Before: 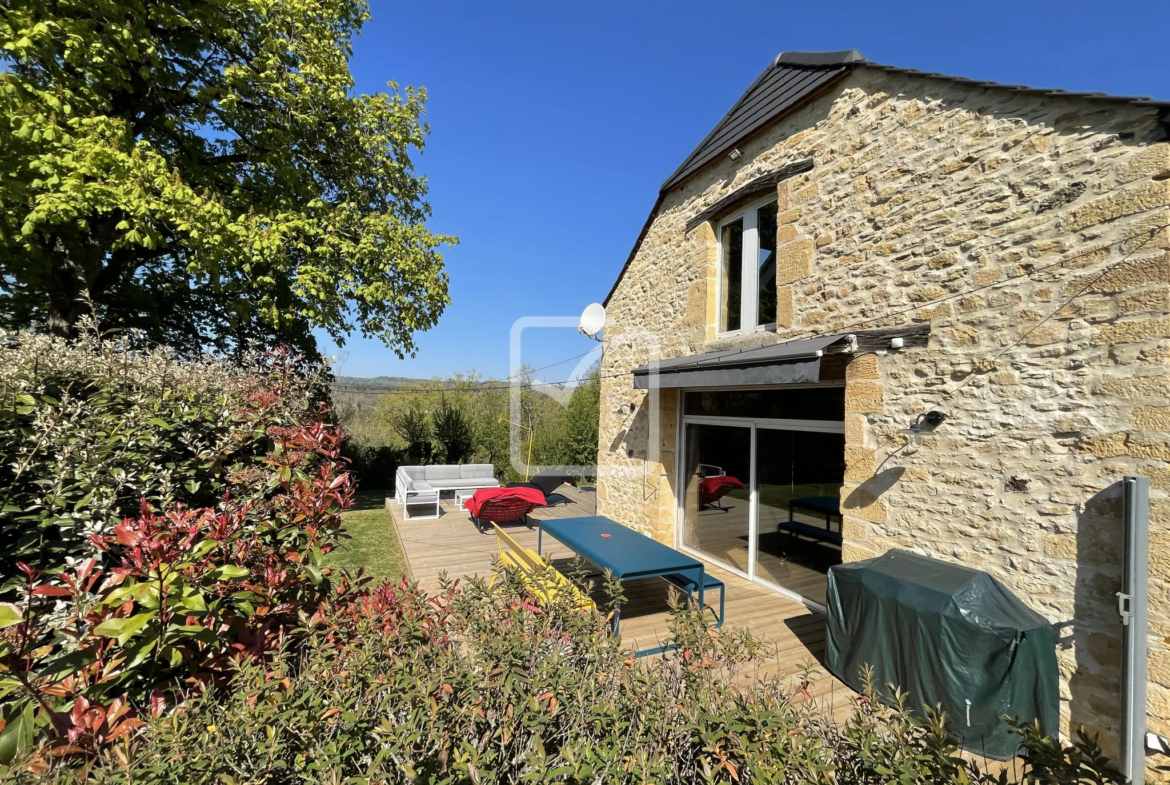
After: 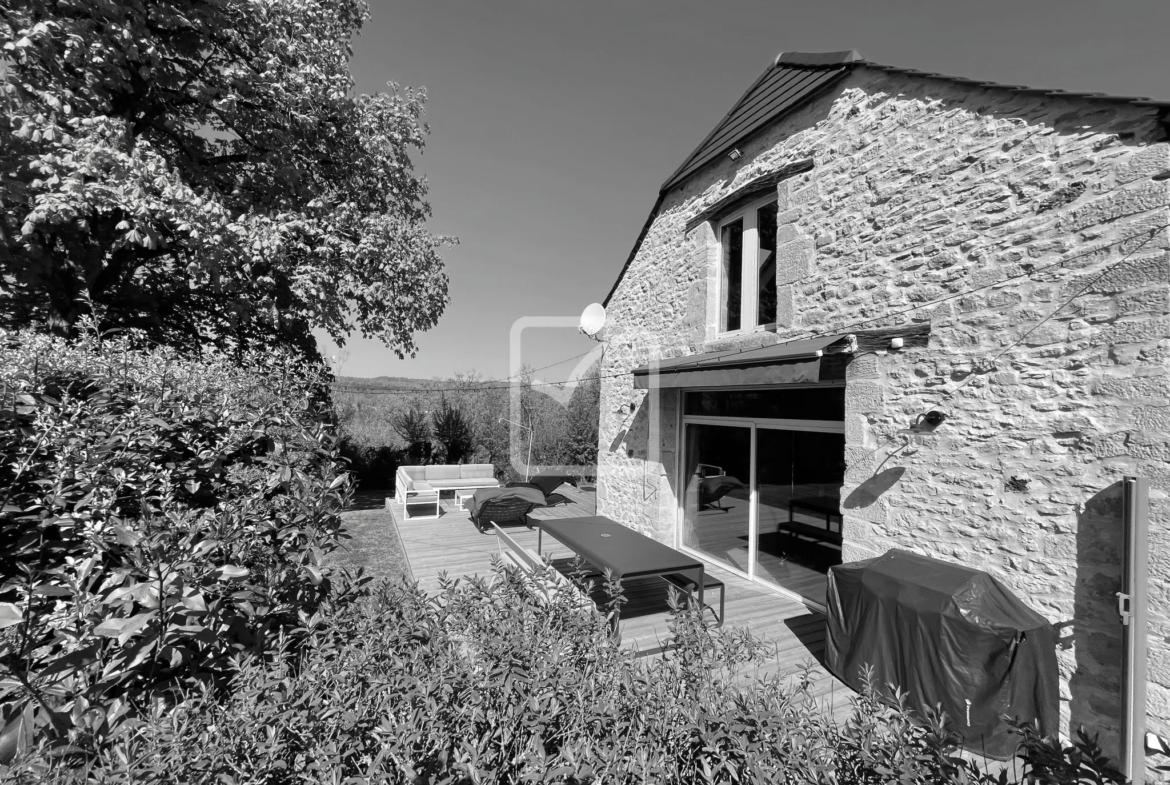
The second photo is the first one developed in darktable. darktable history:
contrast brightness saturation: saturation -0.994
